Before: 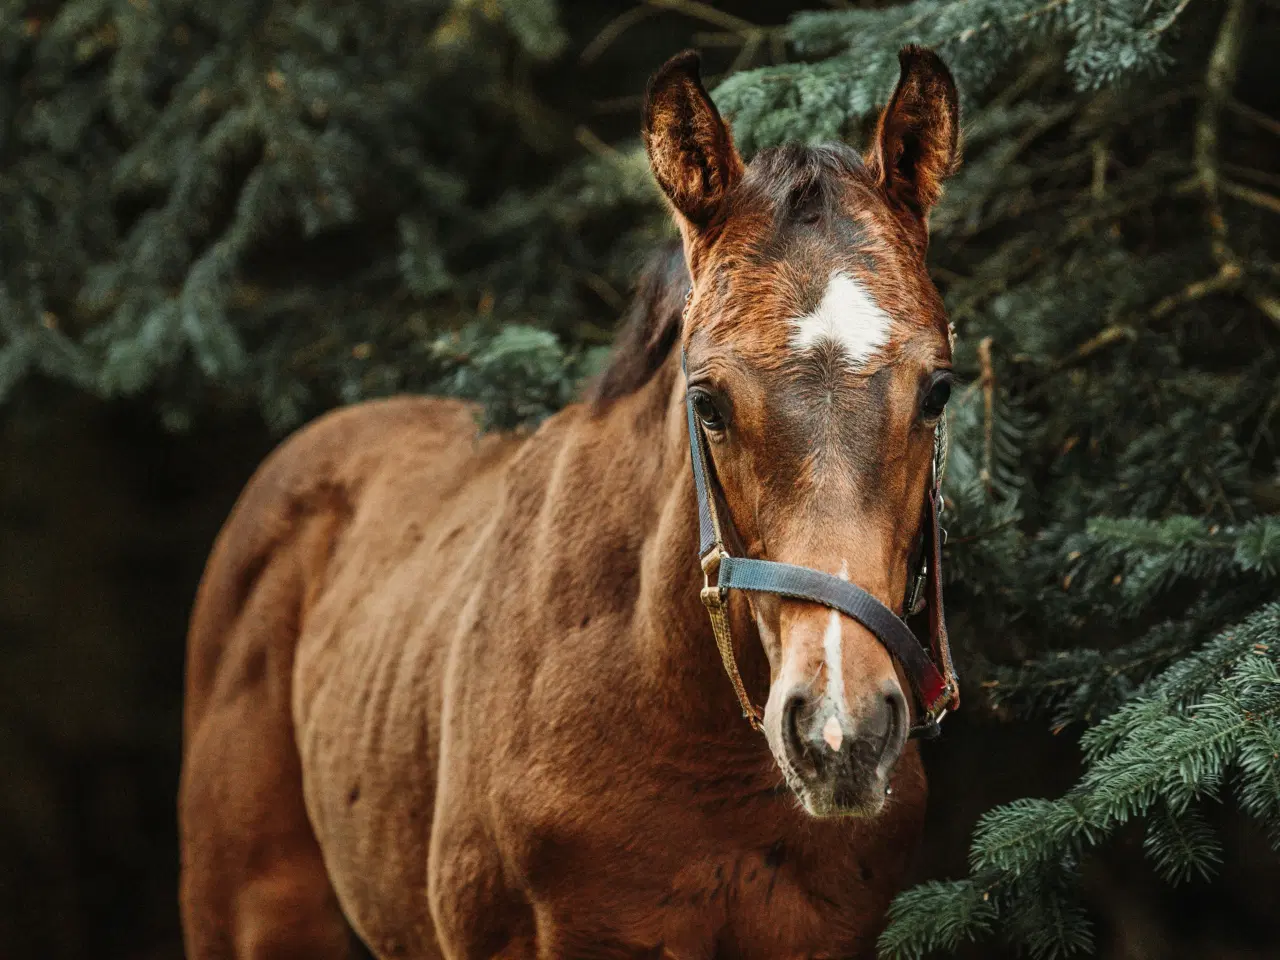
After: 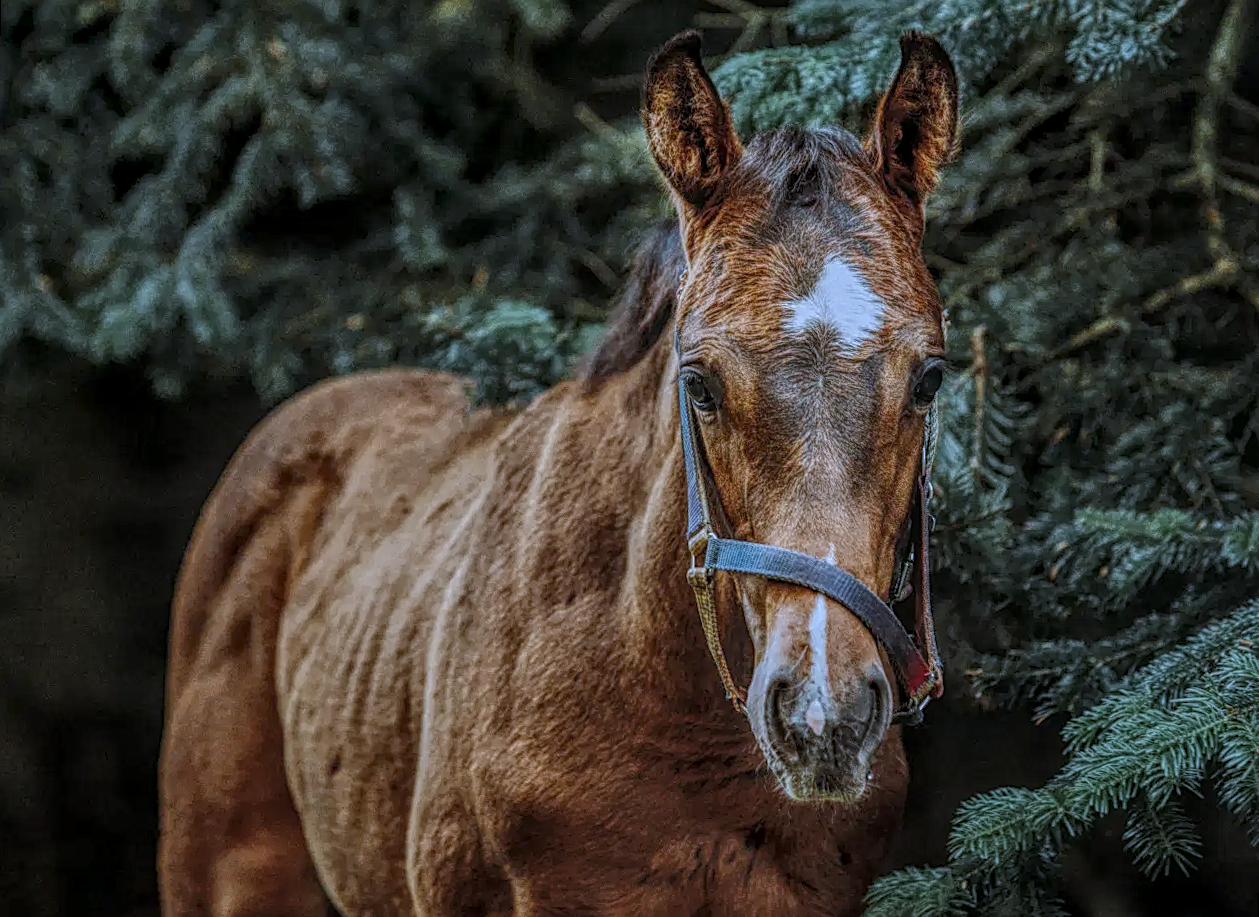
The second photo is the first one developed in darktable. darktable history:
white balance: red 0.871, blue 1.249
sharpen: on, module defaults
rotate and perspective: rotation 1.57°, crop left 0.018, crop right 0.982, crop top 0.039, crop bottom 0.961
local contrast: highlights 20%, shadows 30%, detail 200%, midtone range 0.2
